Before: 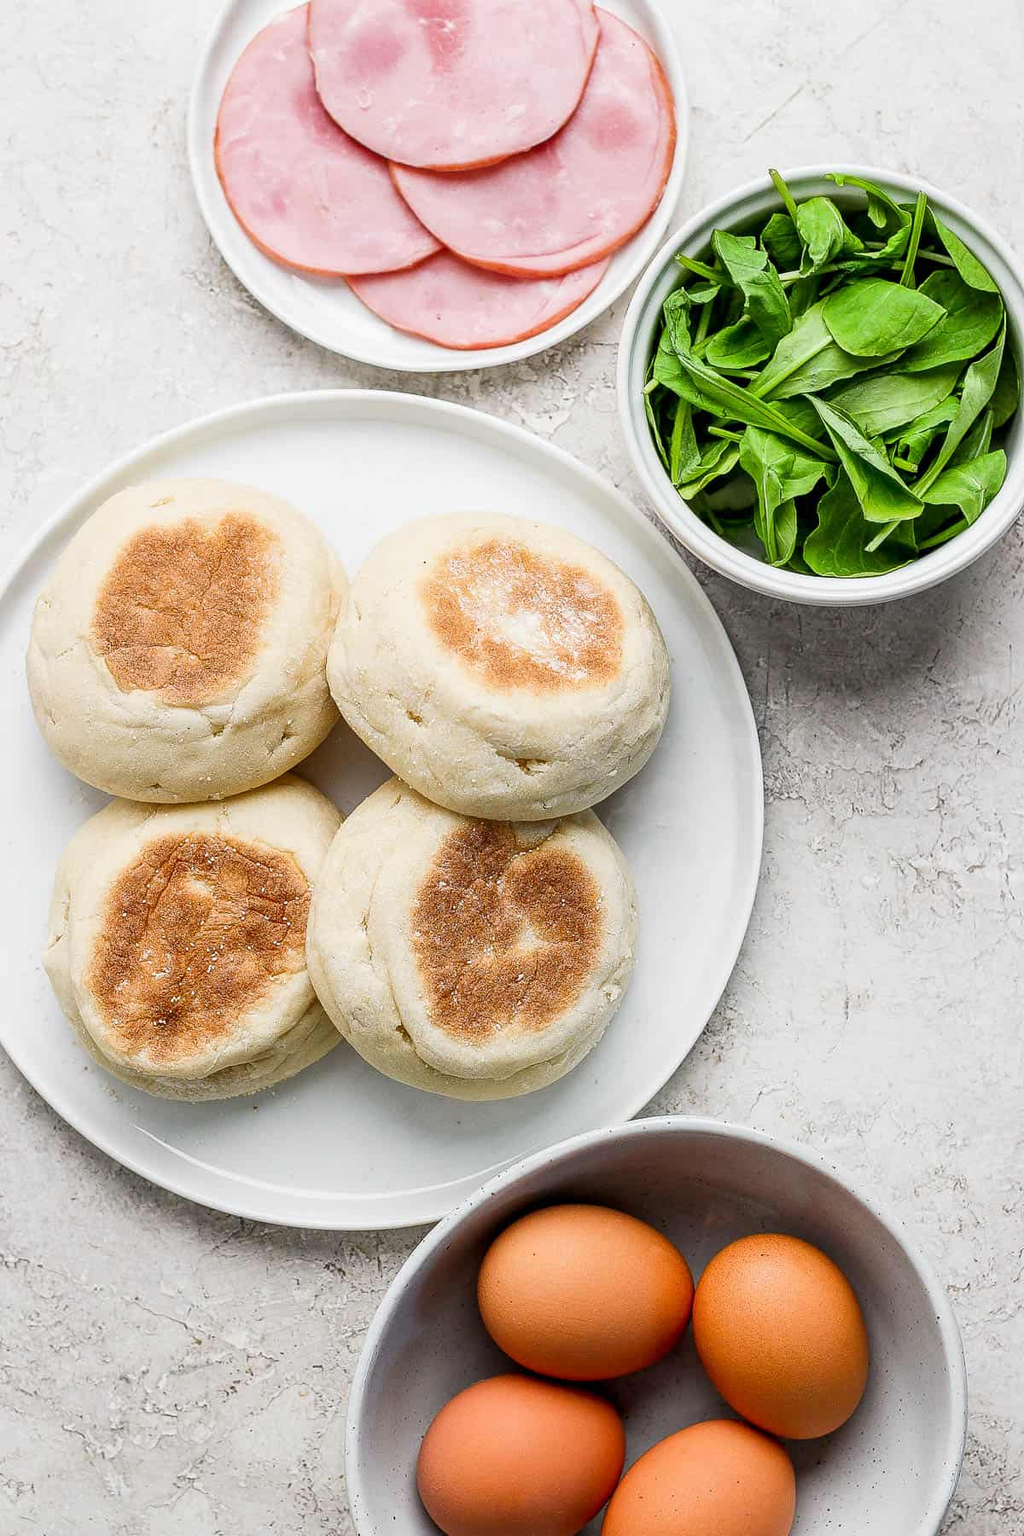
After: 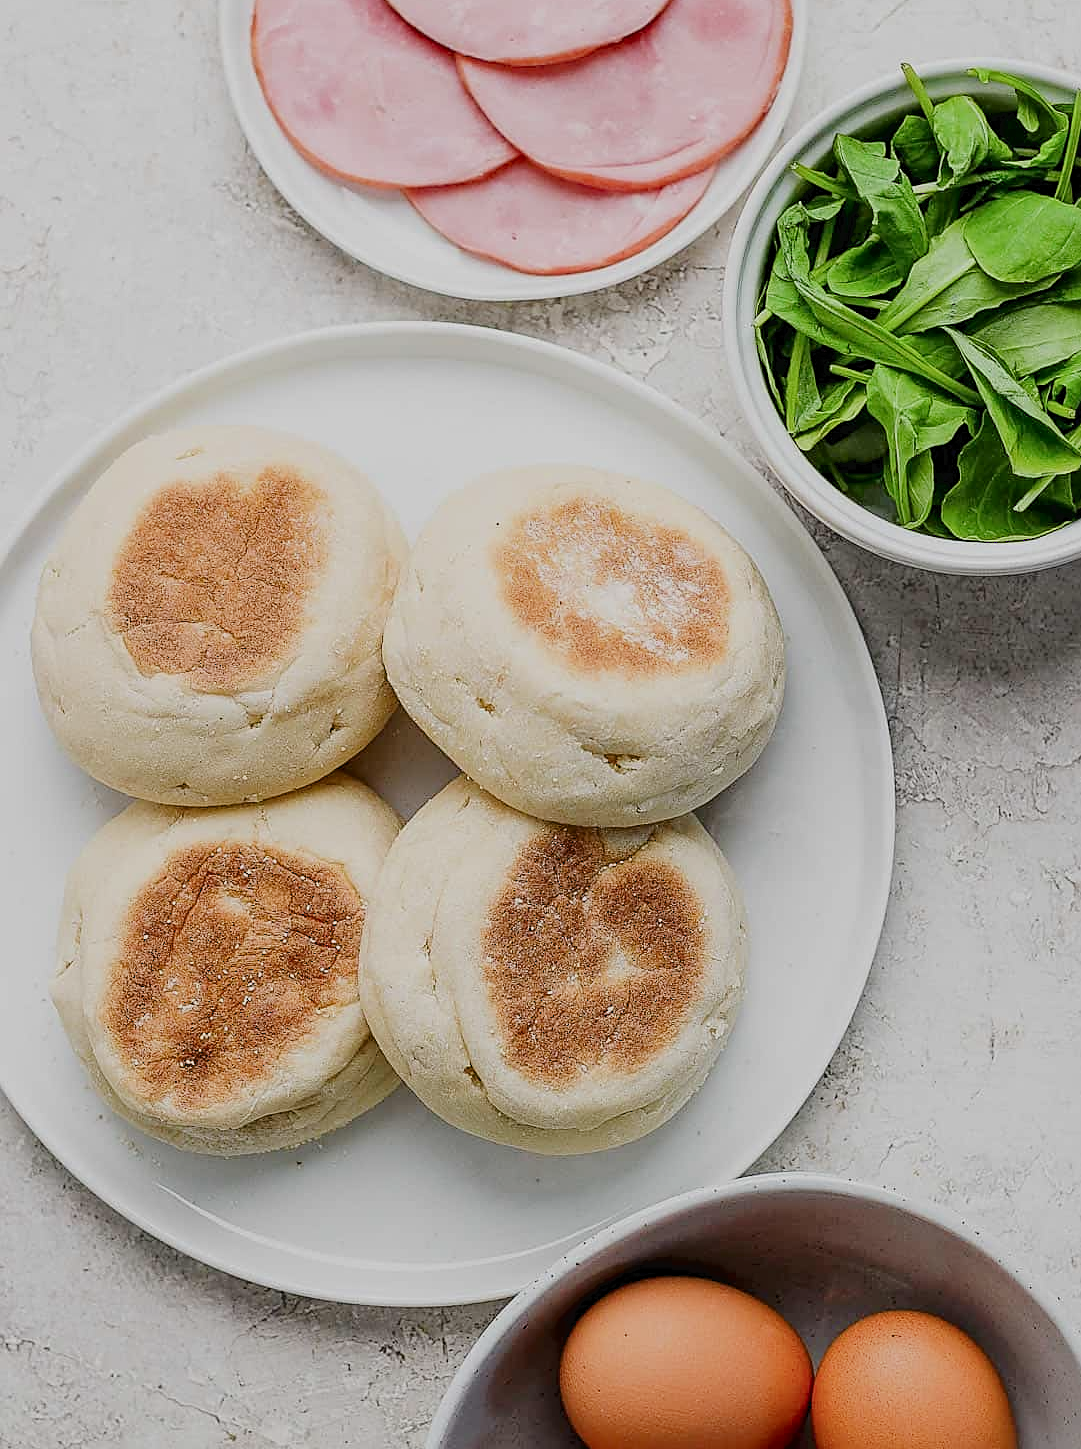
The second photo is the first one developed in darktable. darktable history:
sharpen: on, module defaults
filmic rgb: middle gray luminance 18.33%, black relative exposure -10.51 EV, white relative exposure 3.41 EV, target black luminance 0%, hardness 6, latitude 98.42%, contrast 0.843, shadows ↔ highlights balance 0.313%
tone curve: curves: ch0 [(0, 0) (0.003, 0.026) (0.011, 0.024) (0.025, 0.022) (0.044, 0.031) (0.069, 0.067) (0.1, 0.094) (0.136, 0.102) (0.177, 0.14) (0.224, 0.189) (0.277, 0.238) (0.335, 0.325) (0.399, 0.379) (0.468, 0.453) (0.543, 0.528) (0.623, 0.609) (0.709, 0.695) (0.801, 0.793) (0.898, 0.898) (1, 1)], color space Lab, independent channels, preserve colors none
crop: top 7.531%, right 9.864%, bottom 11.935%
